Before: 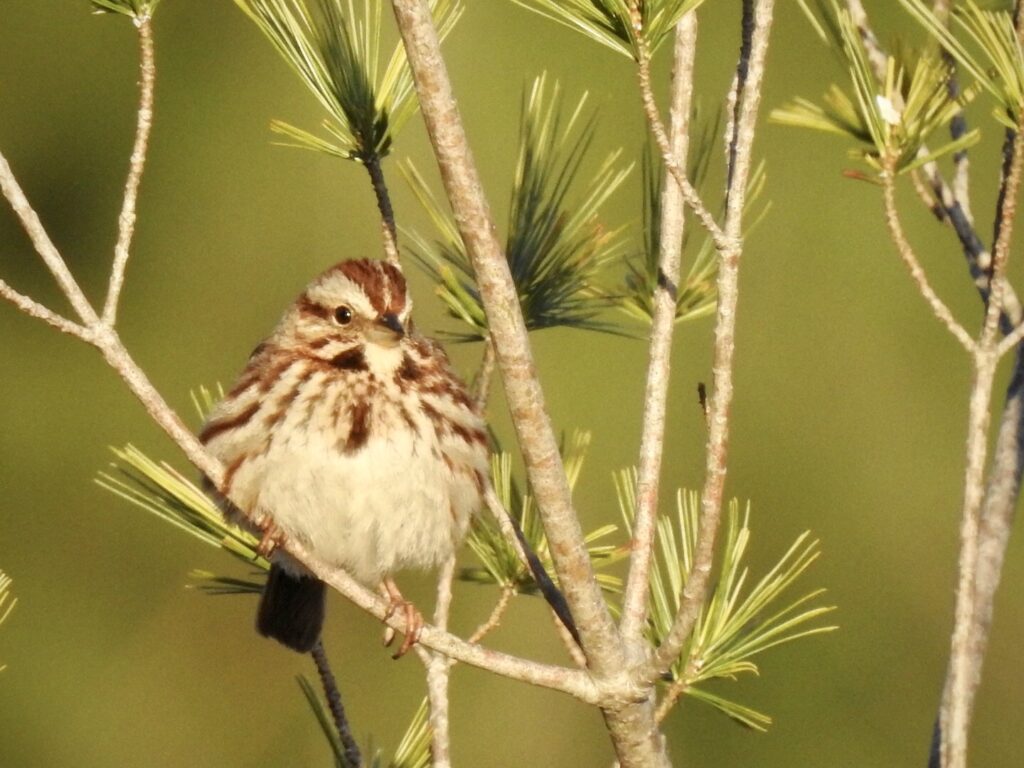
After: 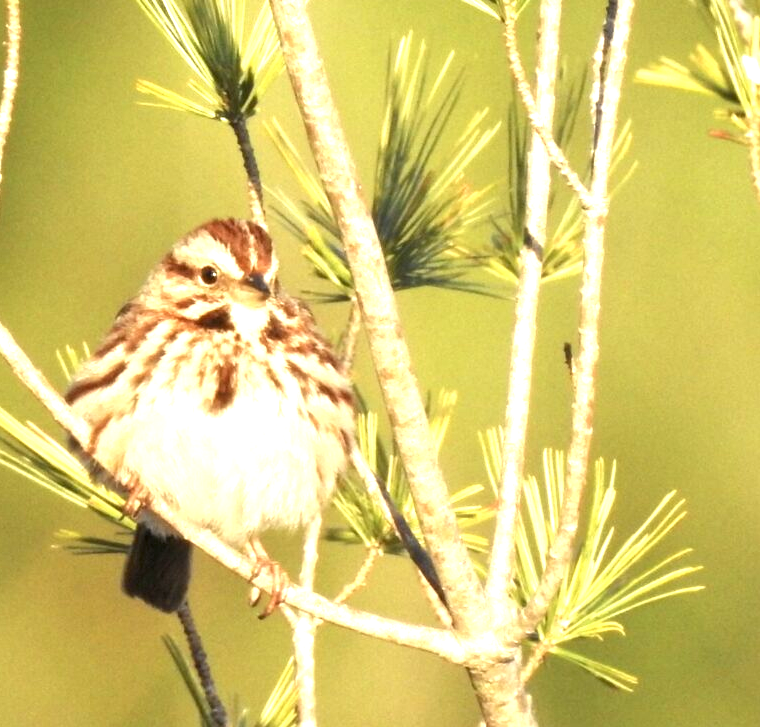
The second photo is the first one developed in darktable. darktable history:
exposure: black level correction 0, exposure 1.2 EV, compensate highlight preservation false
crop and rotate: left 13.15%, top 5.251%, right 12.609%
